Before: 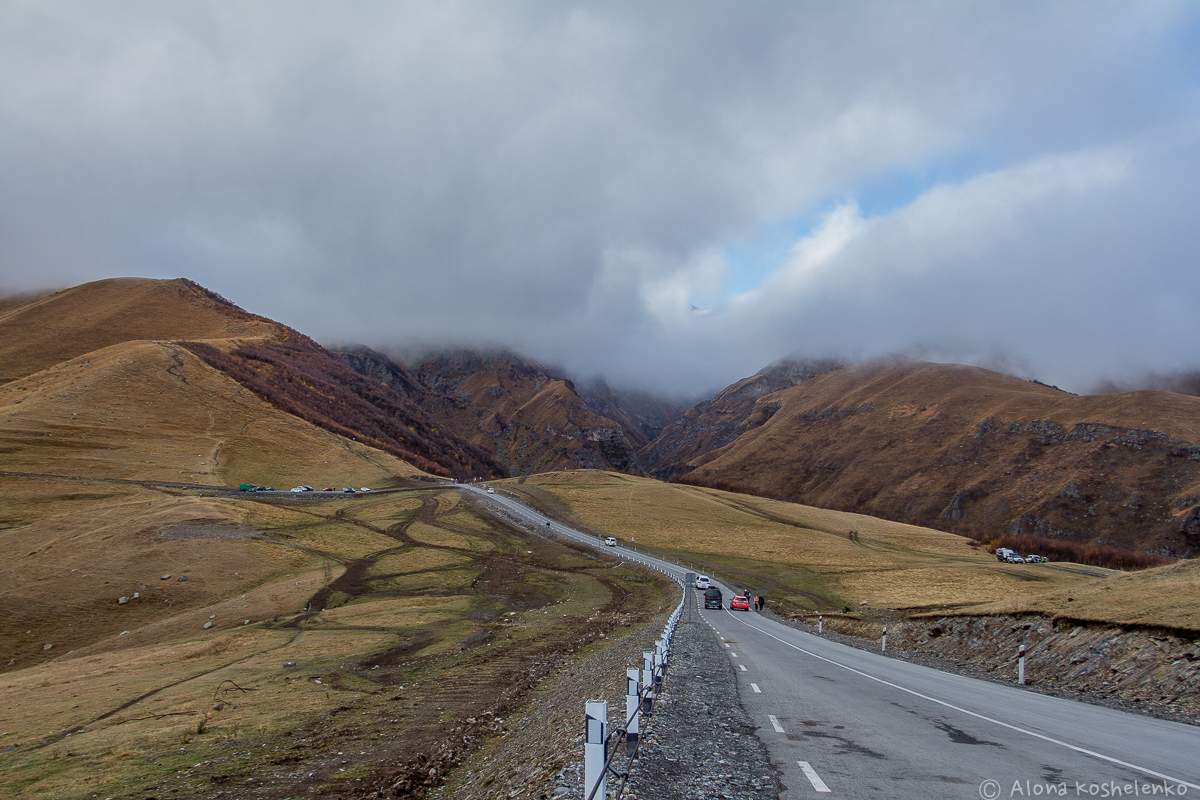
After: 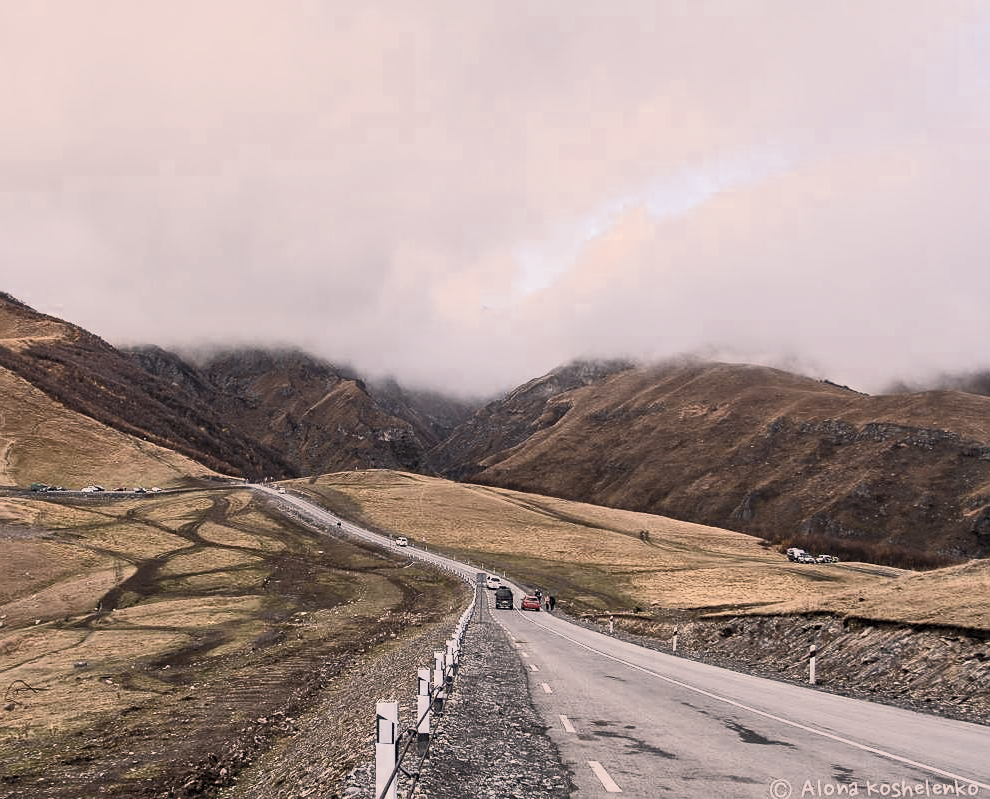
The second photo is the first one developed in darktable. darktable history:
crop: left 17.421%, bottom 0.023%
contrast brightness saturation: contrast 0.588, brightness 0.576, saturation -0.338
sharpen: amount 0.204
color zones: curves: ch0 [(0.035, 0.242) (0.25, 0.5) (0.384, 0.214) (0.488, 0.255) (0.75, 0.5)]; ch1 [(0.063, 0.379) (0.25, 0.5) (0.354, 0.201) (0.489, 0.085) (0.729, 0.271)]; ch2 [(0.25, 0.5) (0.38, 0.517) (0.442, 0.51) (0.735, 0.456)]
color correction: highlights a* 11.45, highlights b* 12.05
